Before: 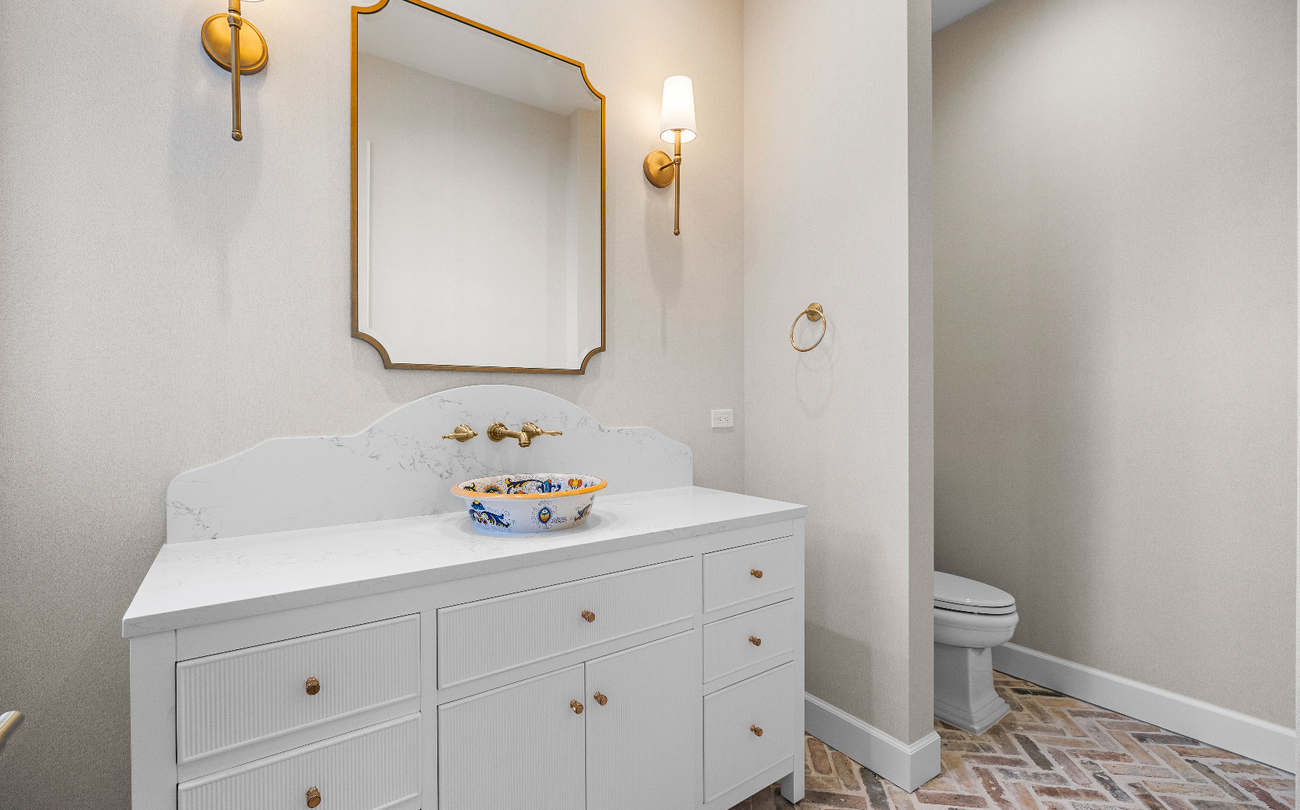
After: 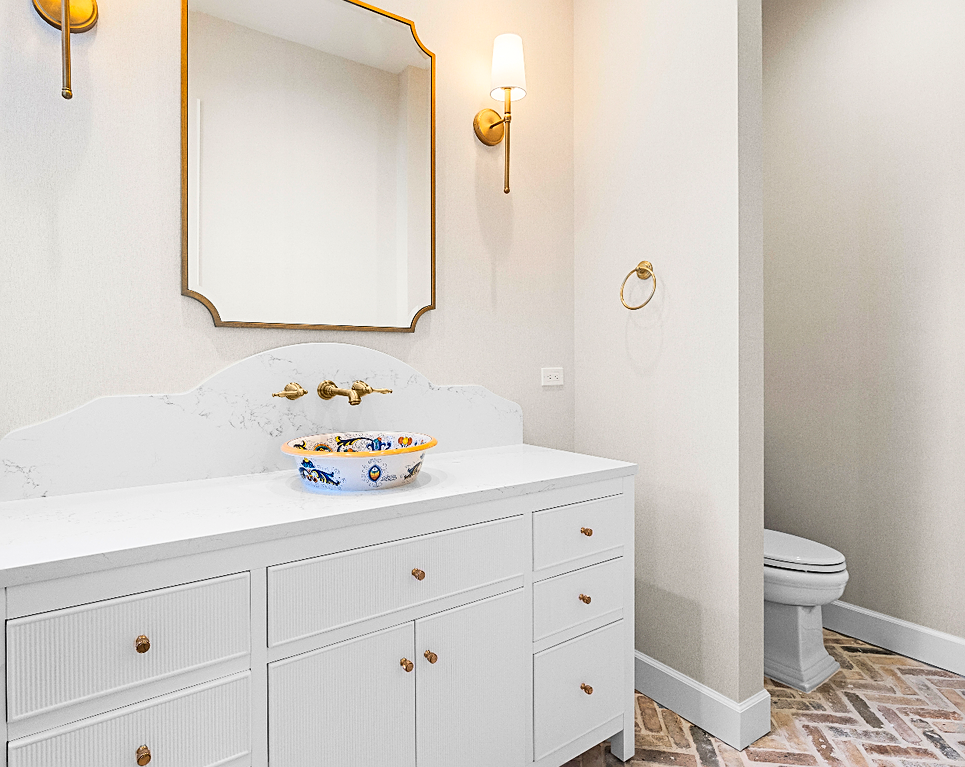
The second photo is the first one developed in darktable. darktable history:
sharpen: on, module defaults
contrast brightness saturation: contrast 0.2, brightness 0.16, saturation 0.22
crop and rotate: left 13.15%, top 5.251%, right 12.609%
